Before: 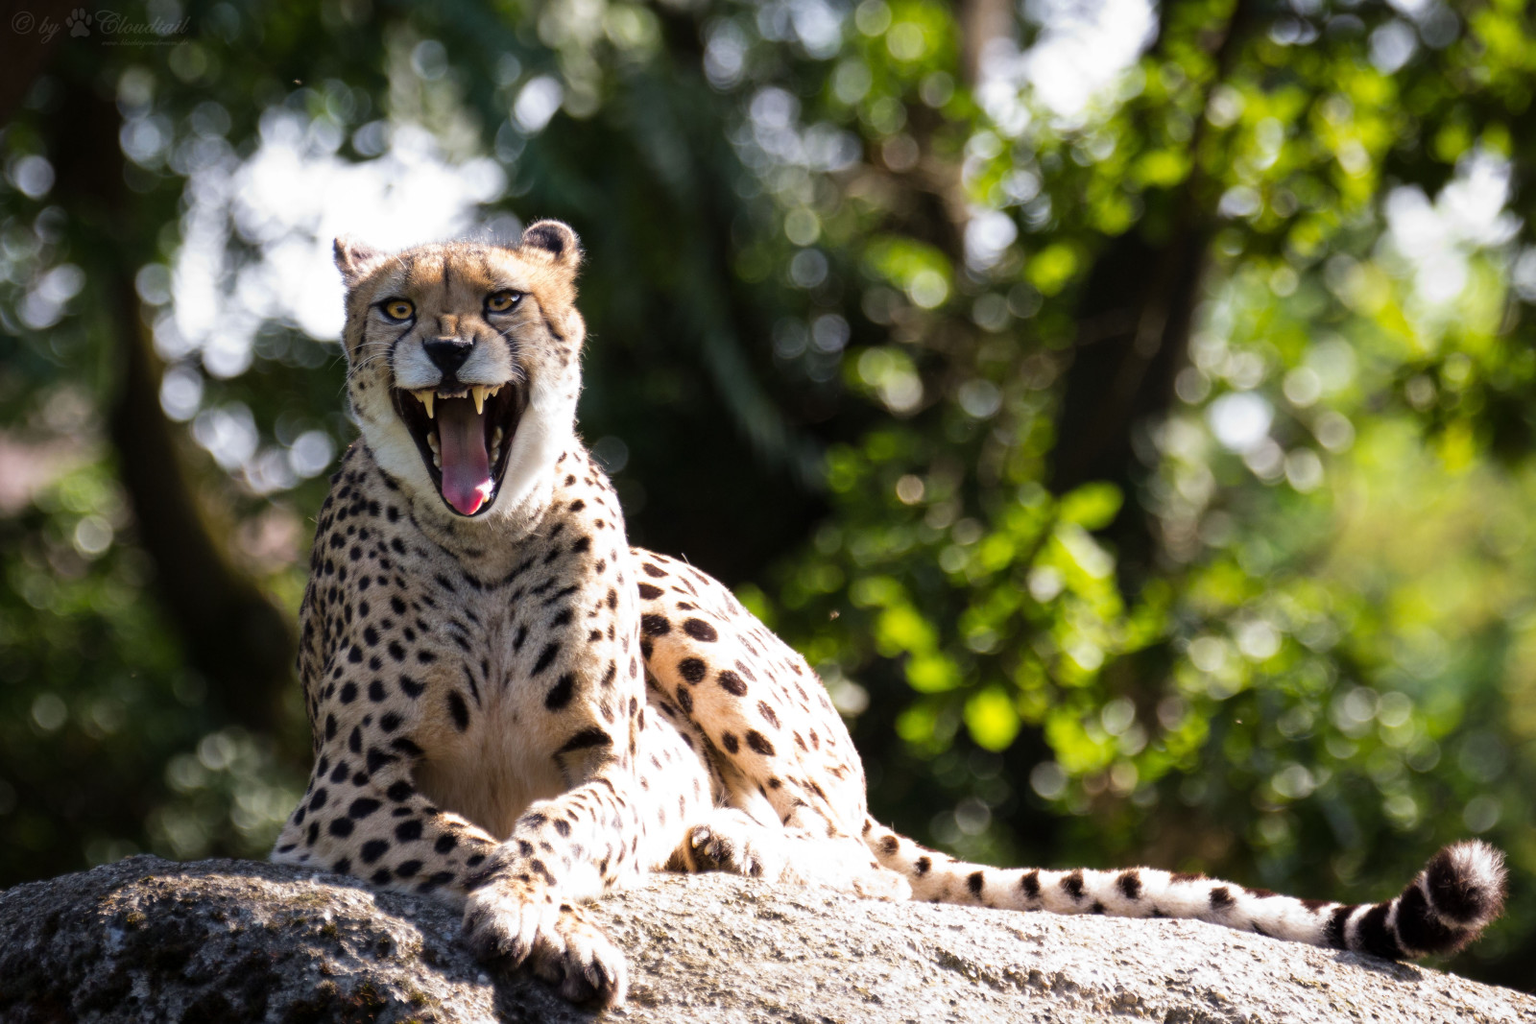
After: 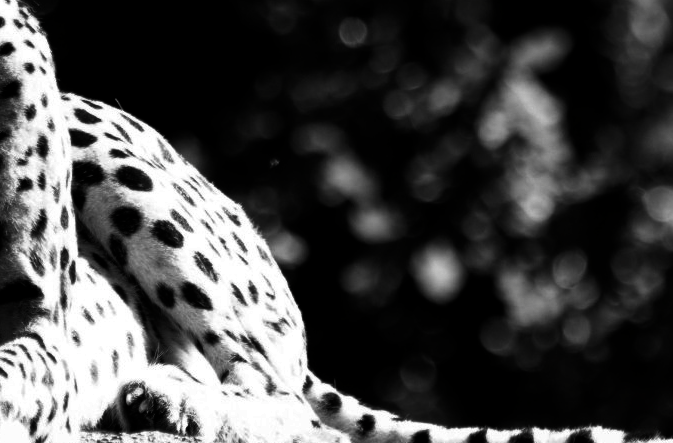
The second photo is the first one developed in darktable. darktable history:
crop: left 37.221%, top 44.869%, right 20.687%, bottom 13.533%
contrast brightness saturation: contrast 0.021, brightness -0.99, saturation -0.998
